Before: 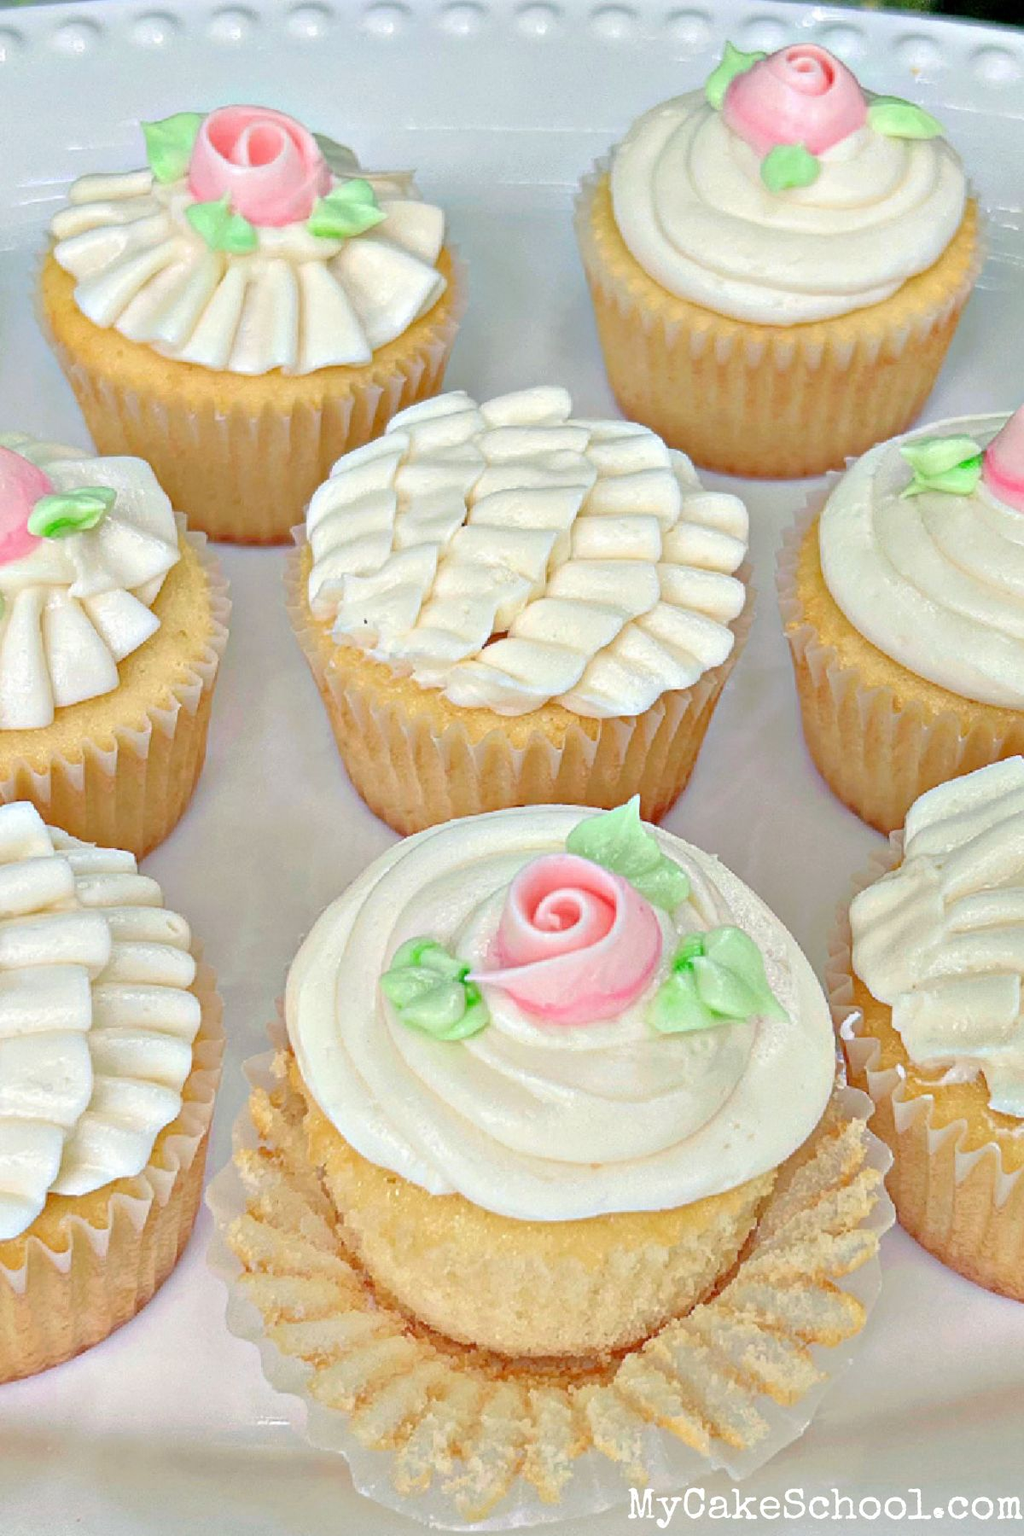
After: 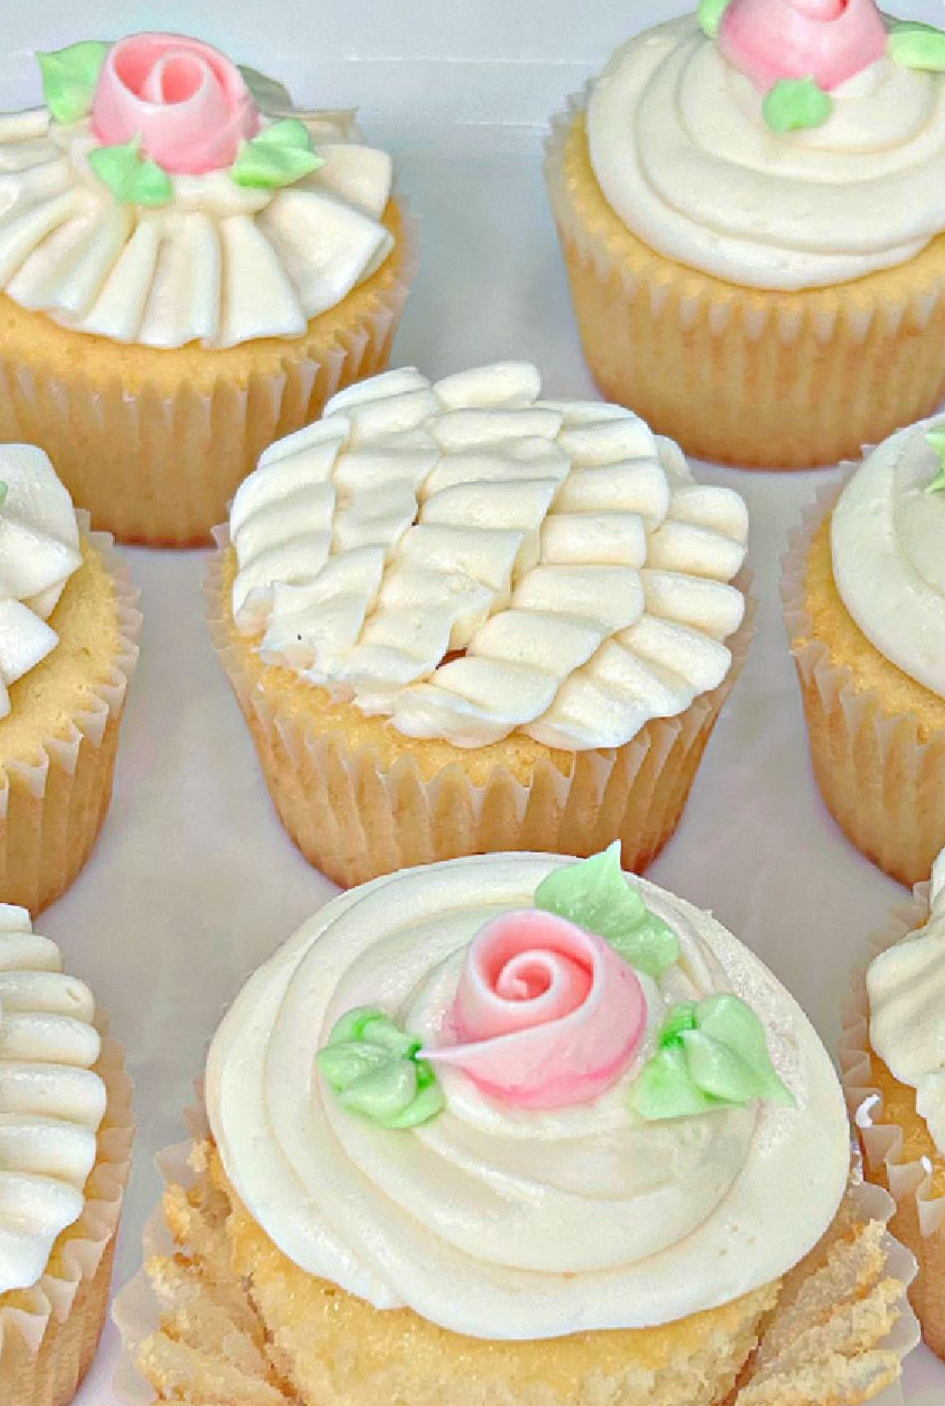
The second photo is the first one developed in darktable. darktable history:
crop and rotate: left 10.77%, top 5.1%, right 10.41%, bottom 16.76%
tone equalizer: on, module defaults
